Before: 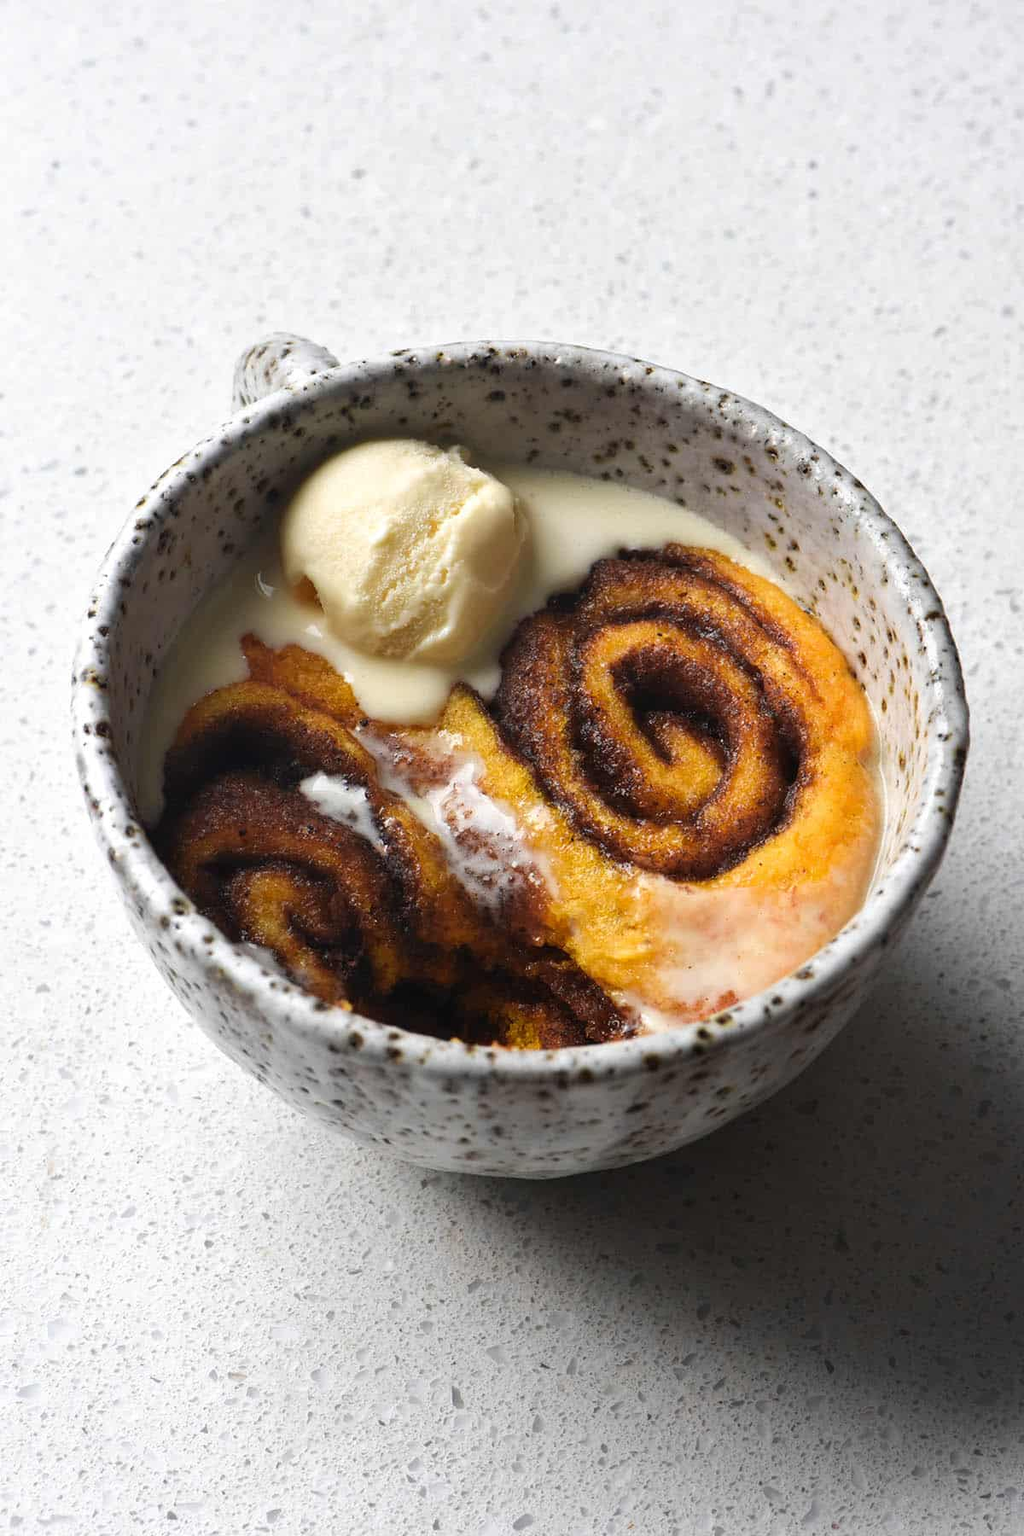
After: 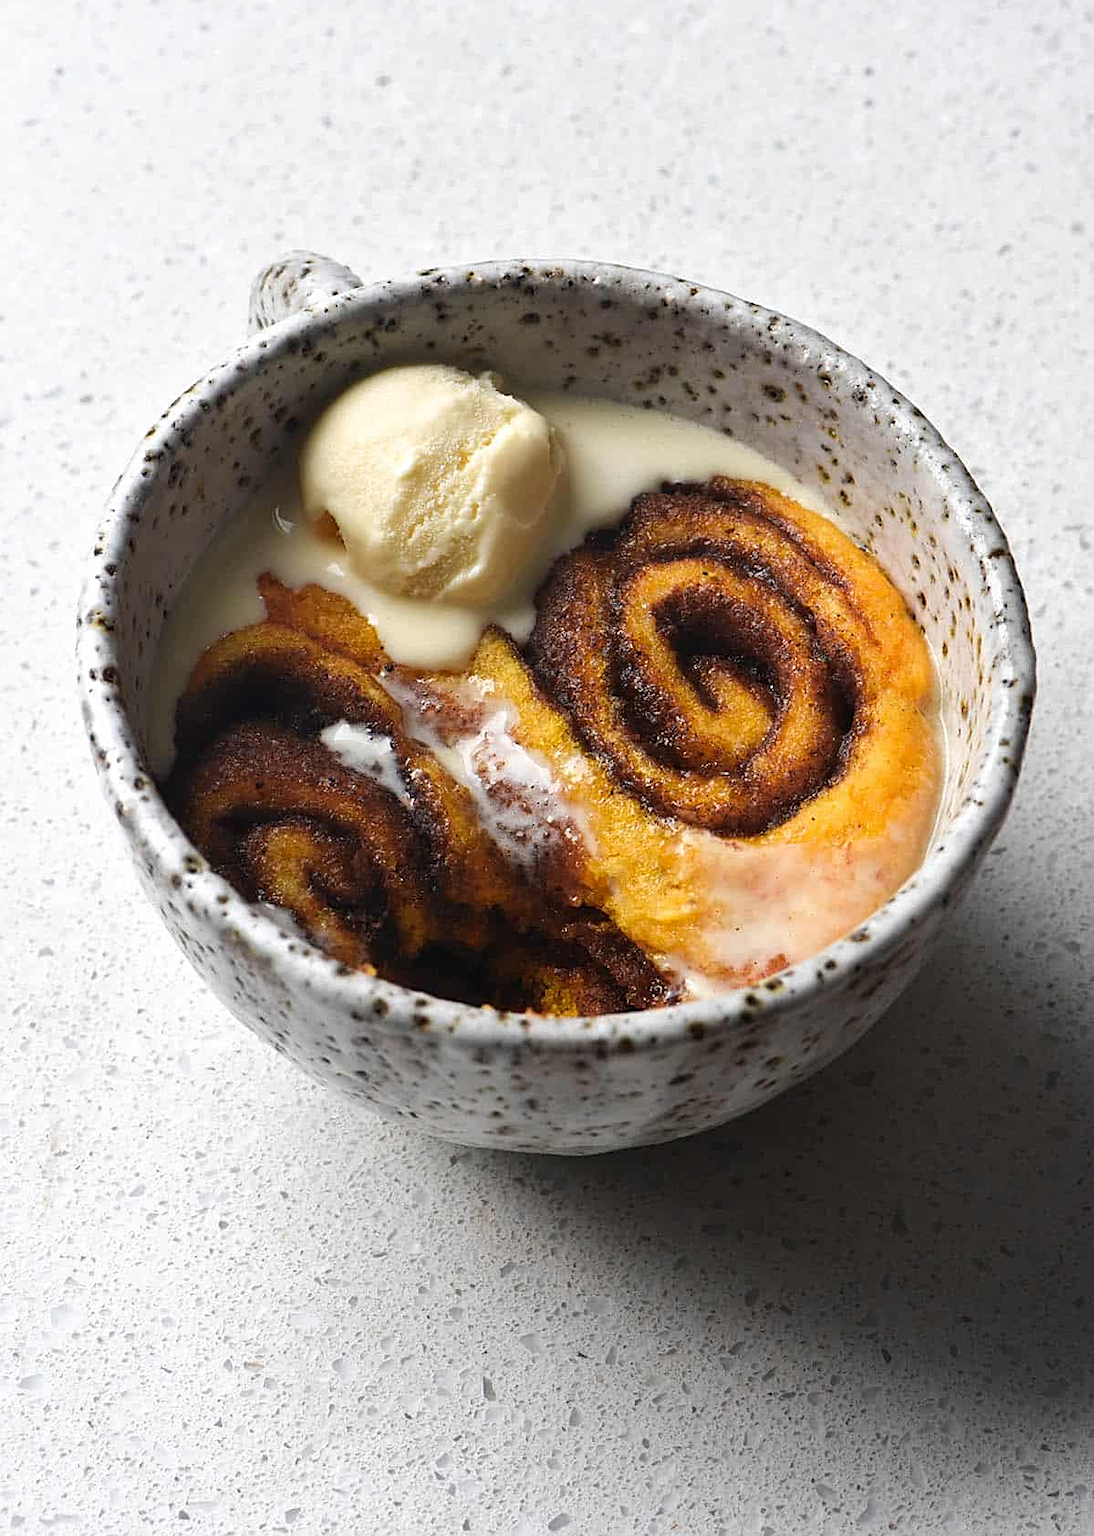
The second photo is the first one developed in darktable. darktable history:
sharpen: on, module defaults
crop and rotate: top 6.415%
